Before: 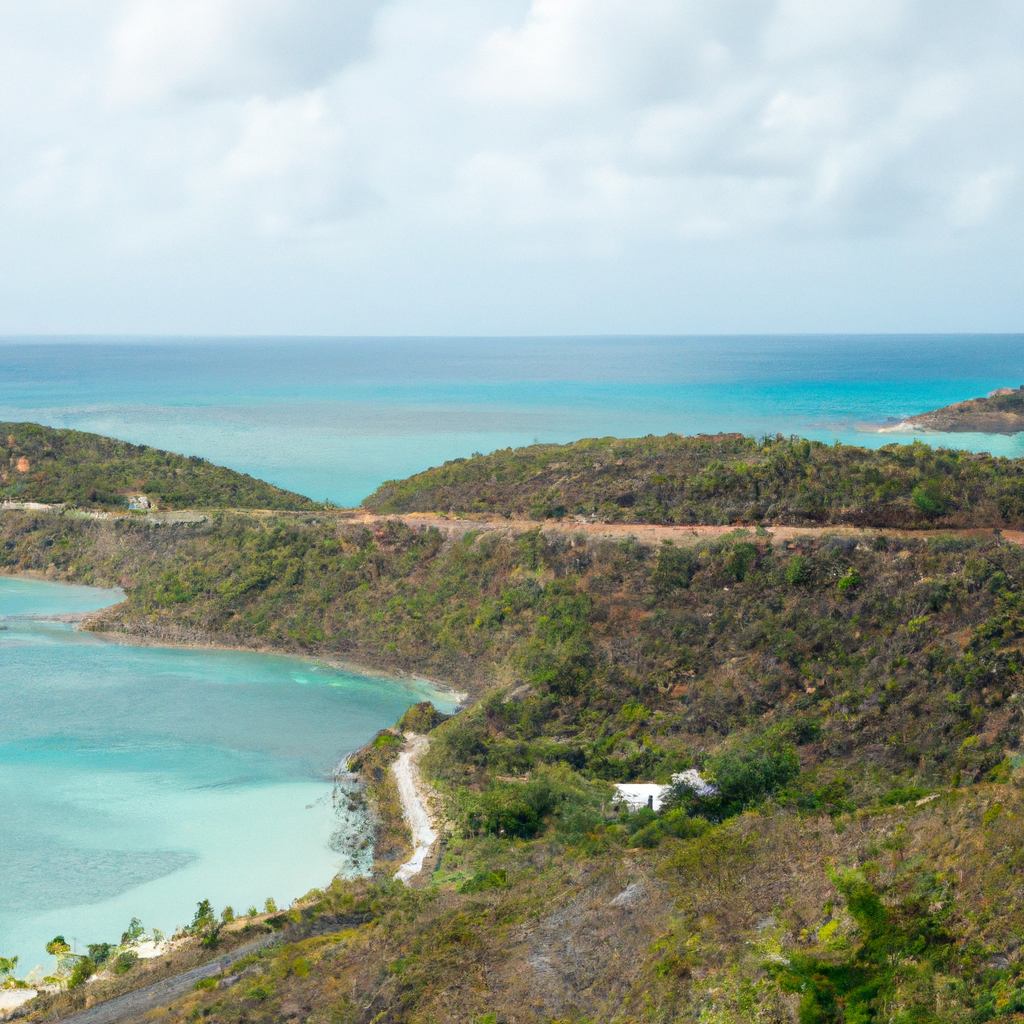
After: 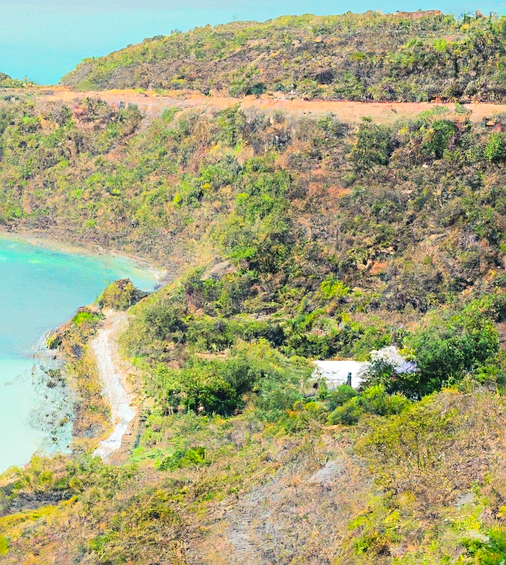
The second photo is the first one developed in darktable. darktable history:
contrast brightness saturation: contrast -0.103, brightness 0.043, saturation 0.081
crop: left 29.465%, top 41.309%, right 21.081%, bottom 3.465%
tone equalizer: -7 EV 0.142 EV, -6 EV 0.635 EV, -5 EV 1.16 EV, -4 EV 1.31 EV, -3 EV 1.17 EV, -2 EV 0.6 EV, -1 EV 0.153 EV, edges refinement/feathering 500, mask exposure compensation -1.57 EV, preserve details no
levels: levels [0.016, 0.492, 0.969]
sharpen: on, module defaults
